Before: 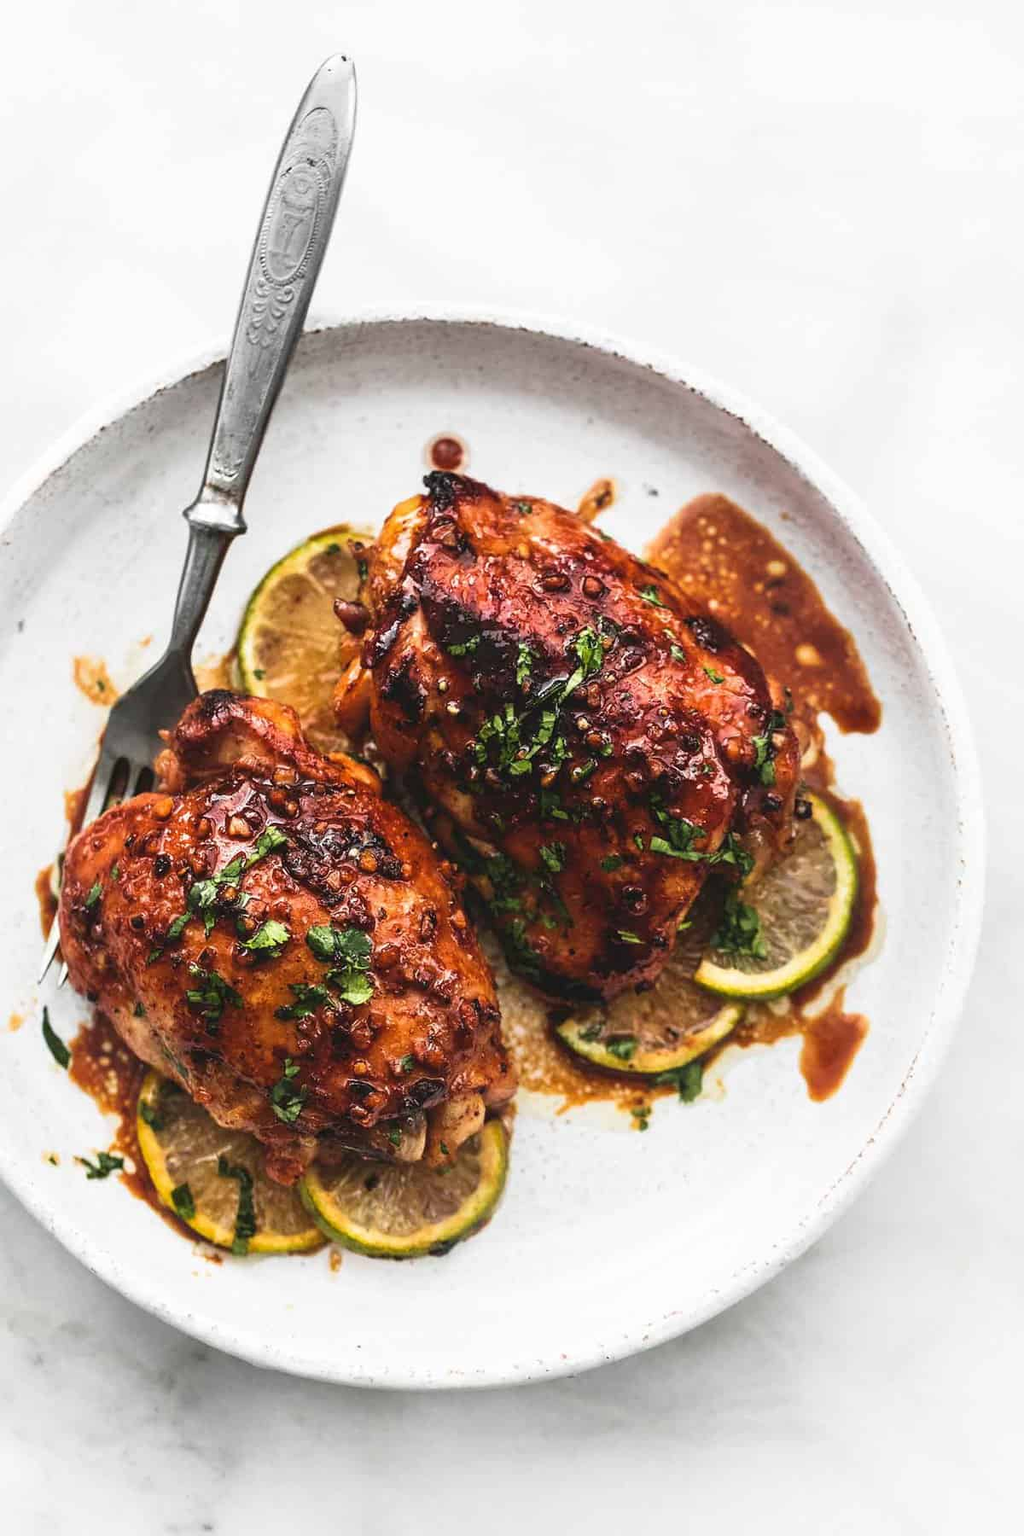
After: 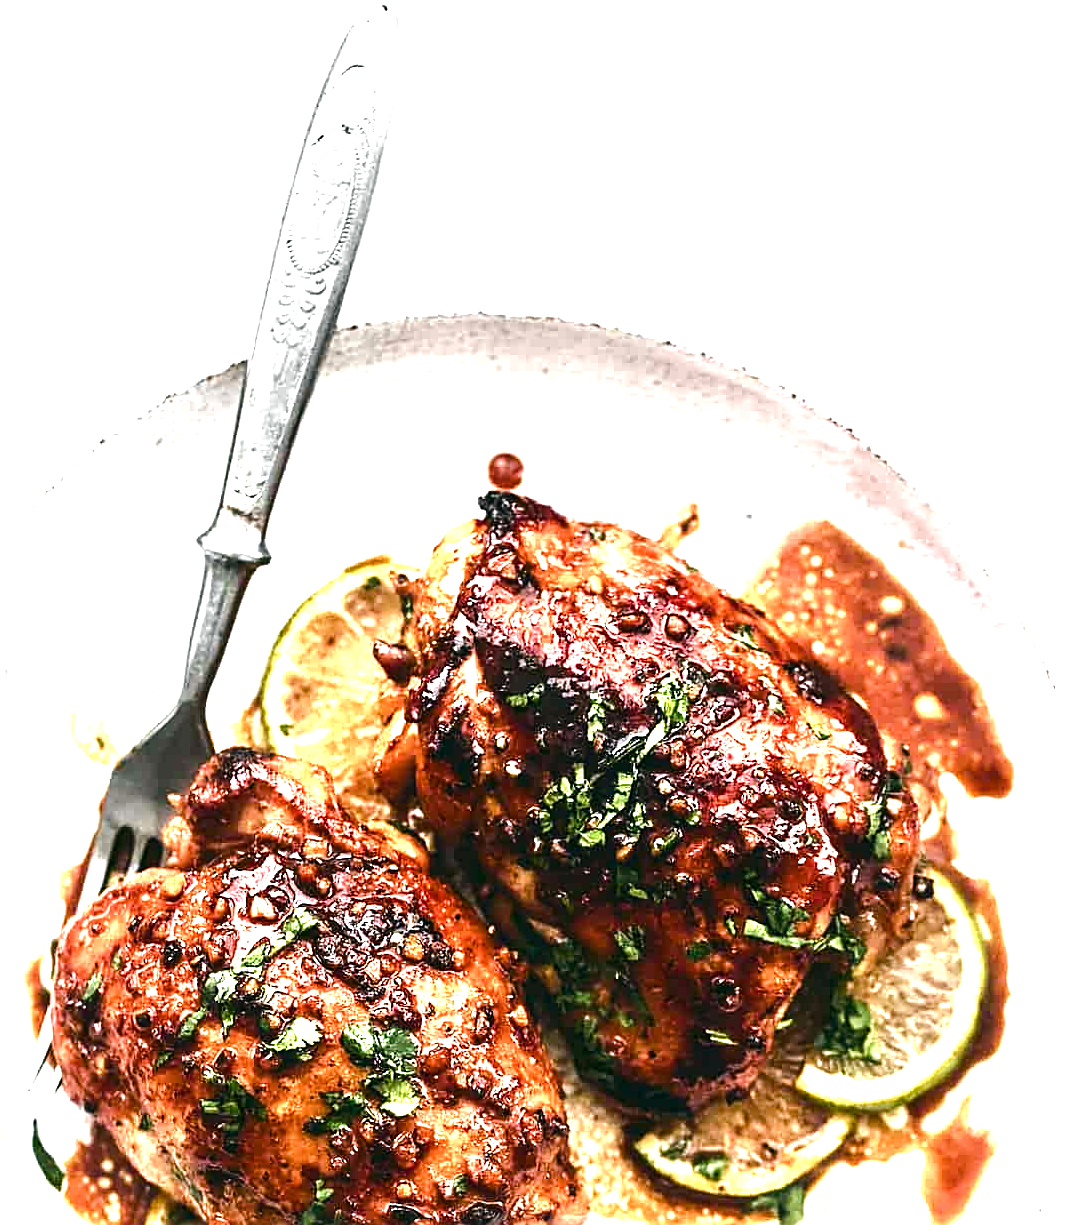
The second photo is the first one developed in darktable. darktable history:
color balance rgb: global offset › luminance -0.317%, global offset › chroma 0.117%, global offset › hue 163.47°, perceptual saturation grading › global saturation 20%, perceptual saturation grading › highlights -50.475%, perceptual saturation grading › shadows 30.036%, perceptual brilliance grading › highlights 17.194%, perceptual brilliance grading › mid-tones 31.736%, perceptual brilliance grading › shadows -31.008%, contrast 14.58%
crop: left 1.552%, top 3.42%, right 7.658%, bottom 28.497%
exposure: exposure 0.992 EV, compensate exposure bias true, compensate highlight preservation false
sharpen: on, module defaults
